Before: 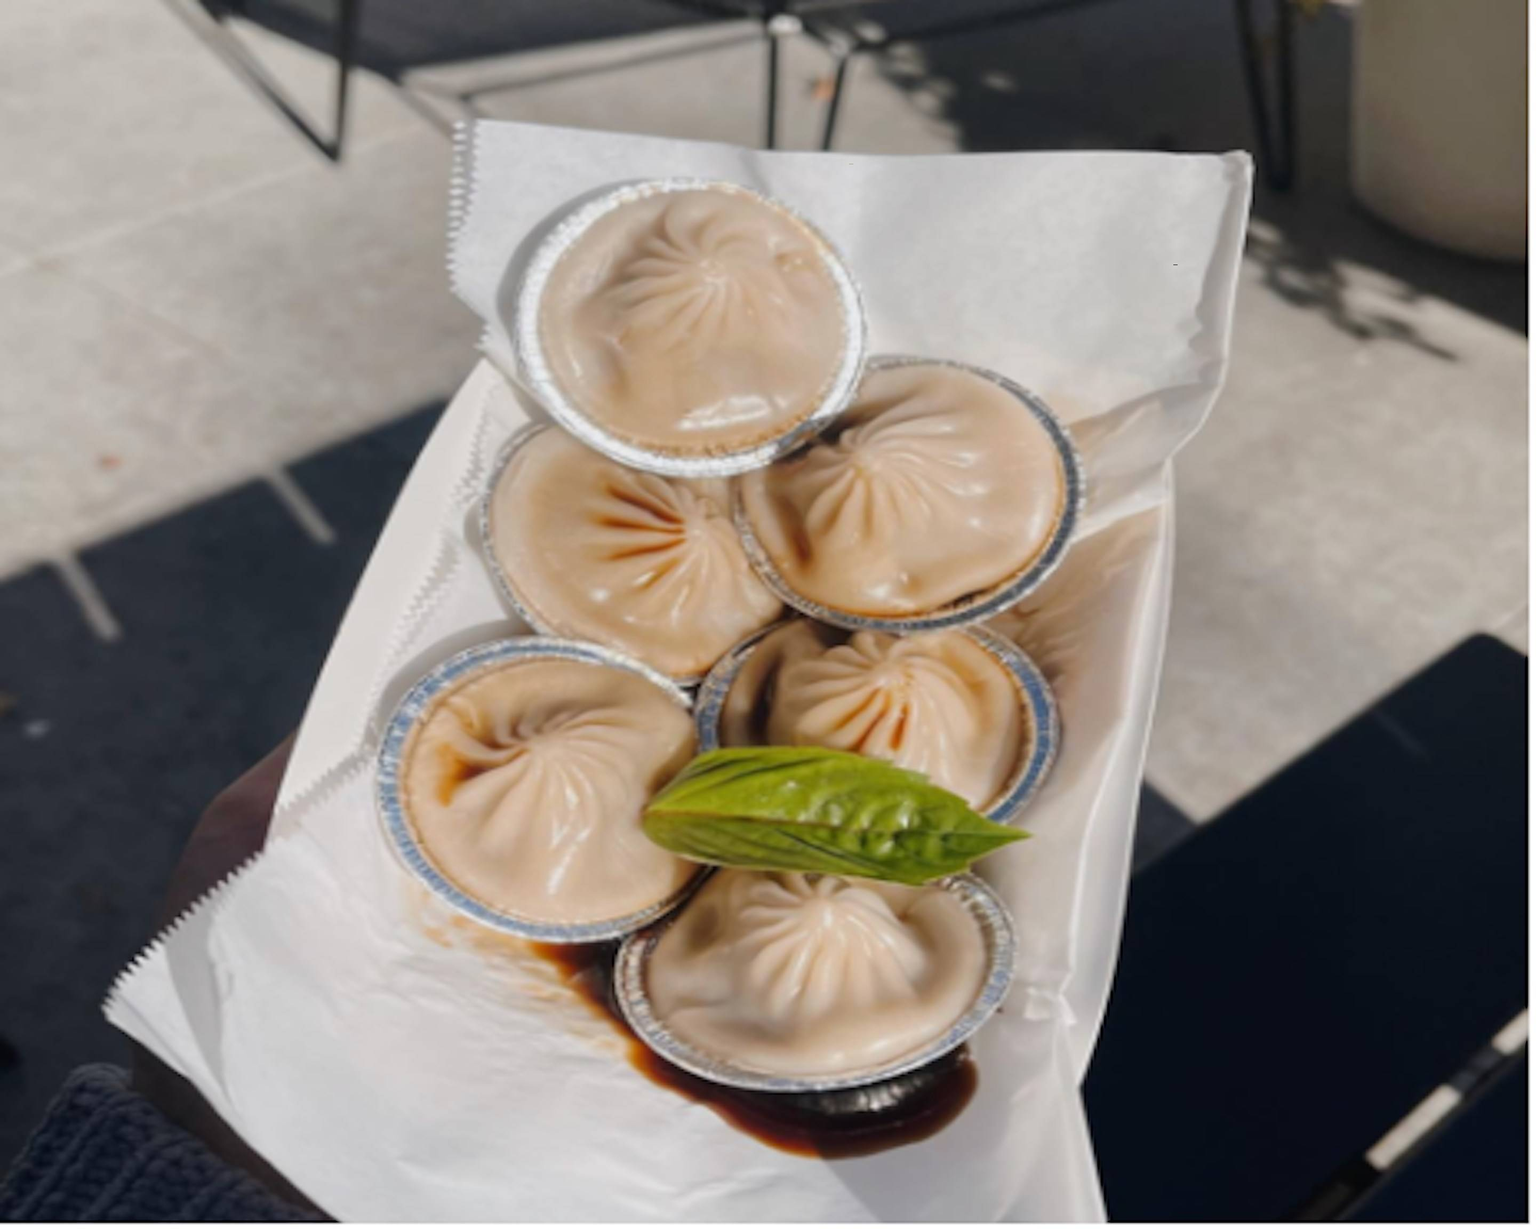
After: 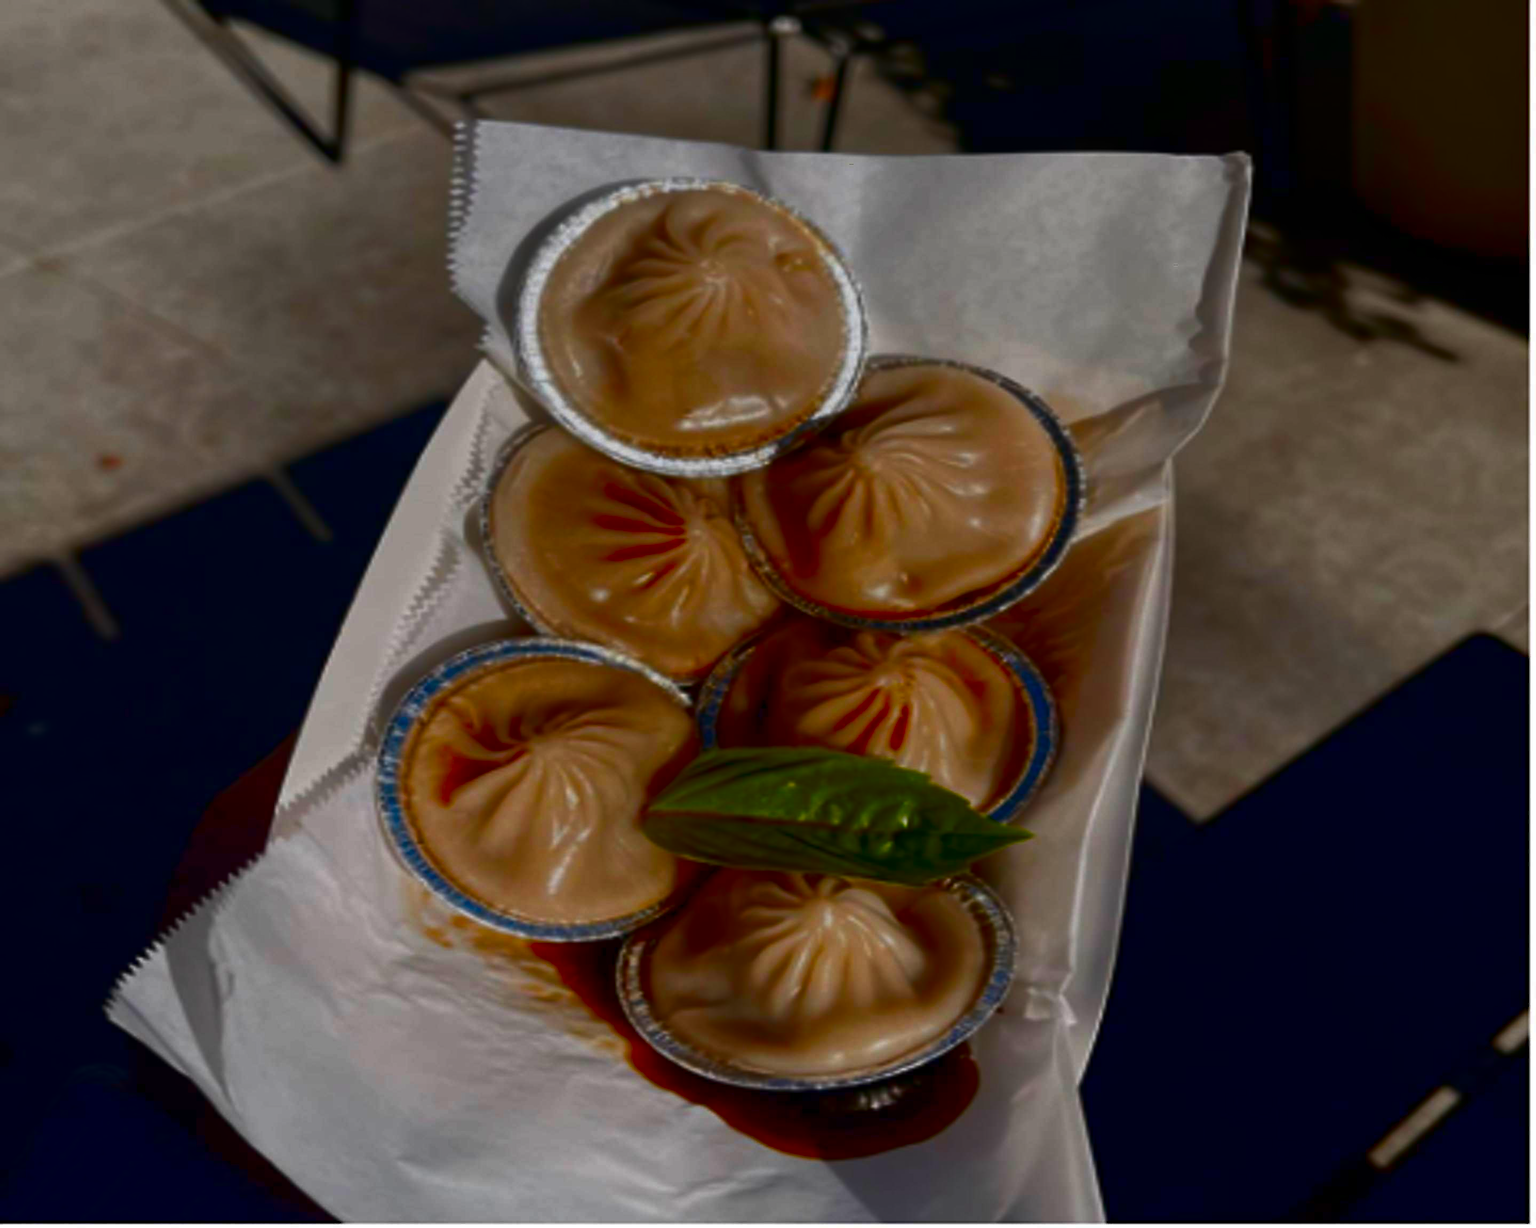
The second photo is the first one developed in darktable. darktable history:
sharpen: radius 1.813, amount 0.398, threshold 1.654
contrast brightness saturation: brightness -0.99, saturation 0.998
